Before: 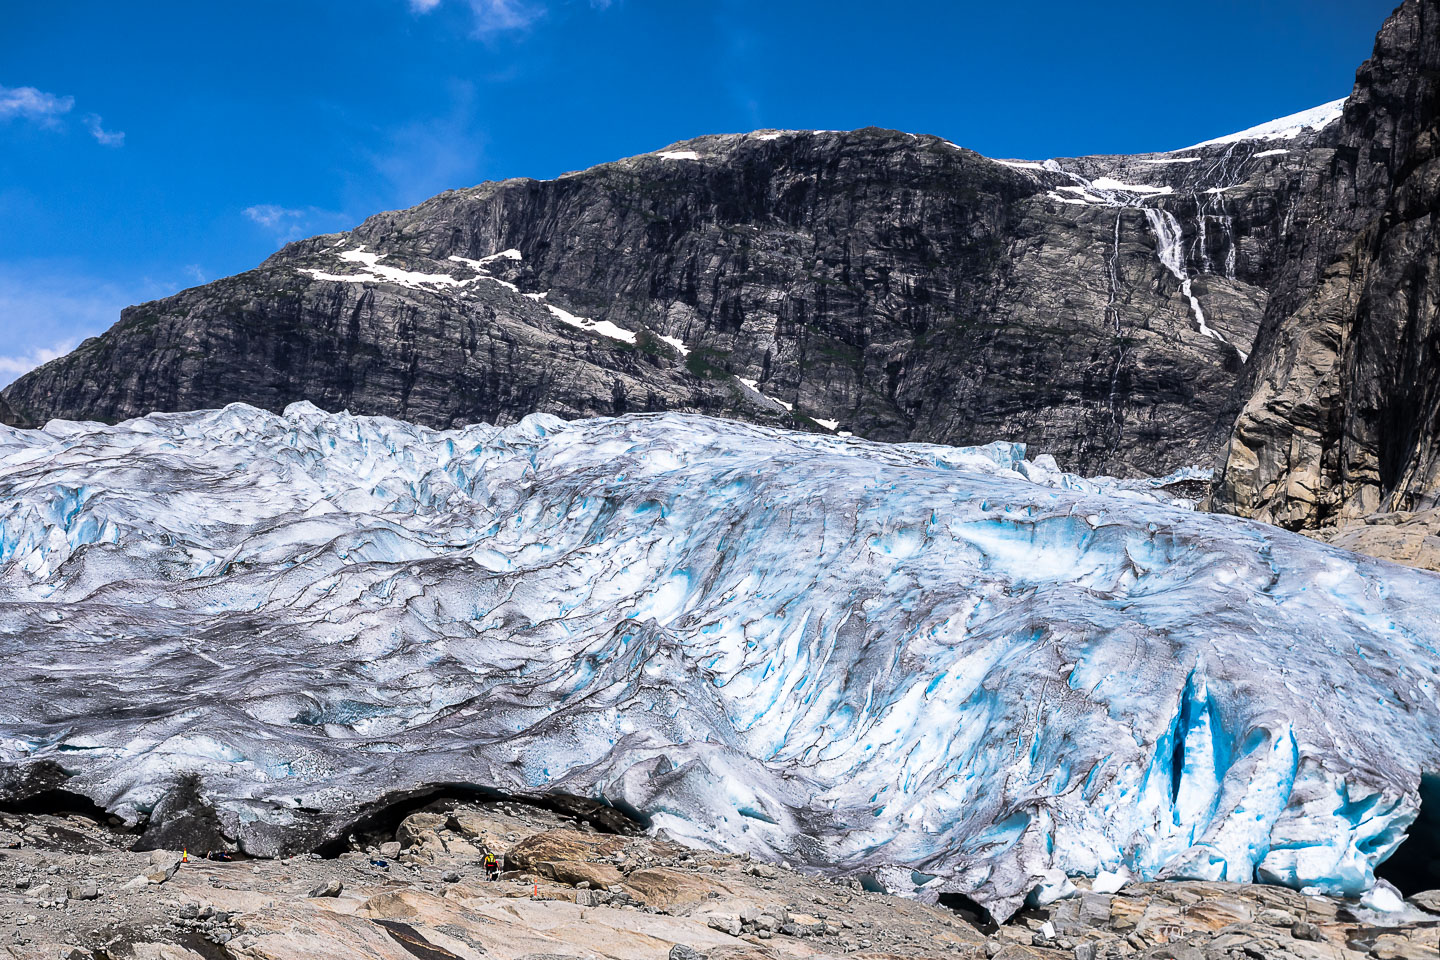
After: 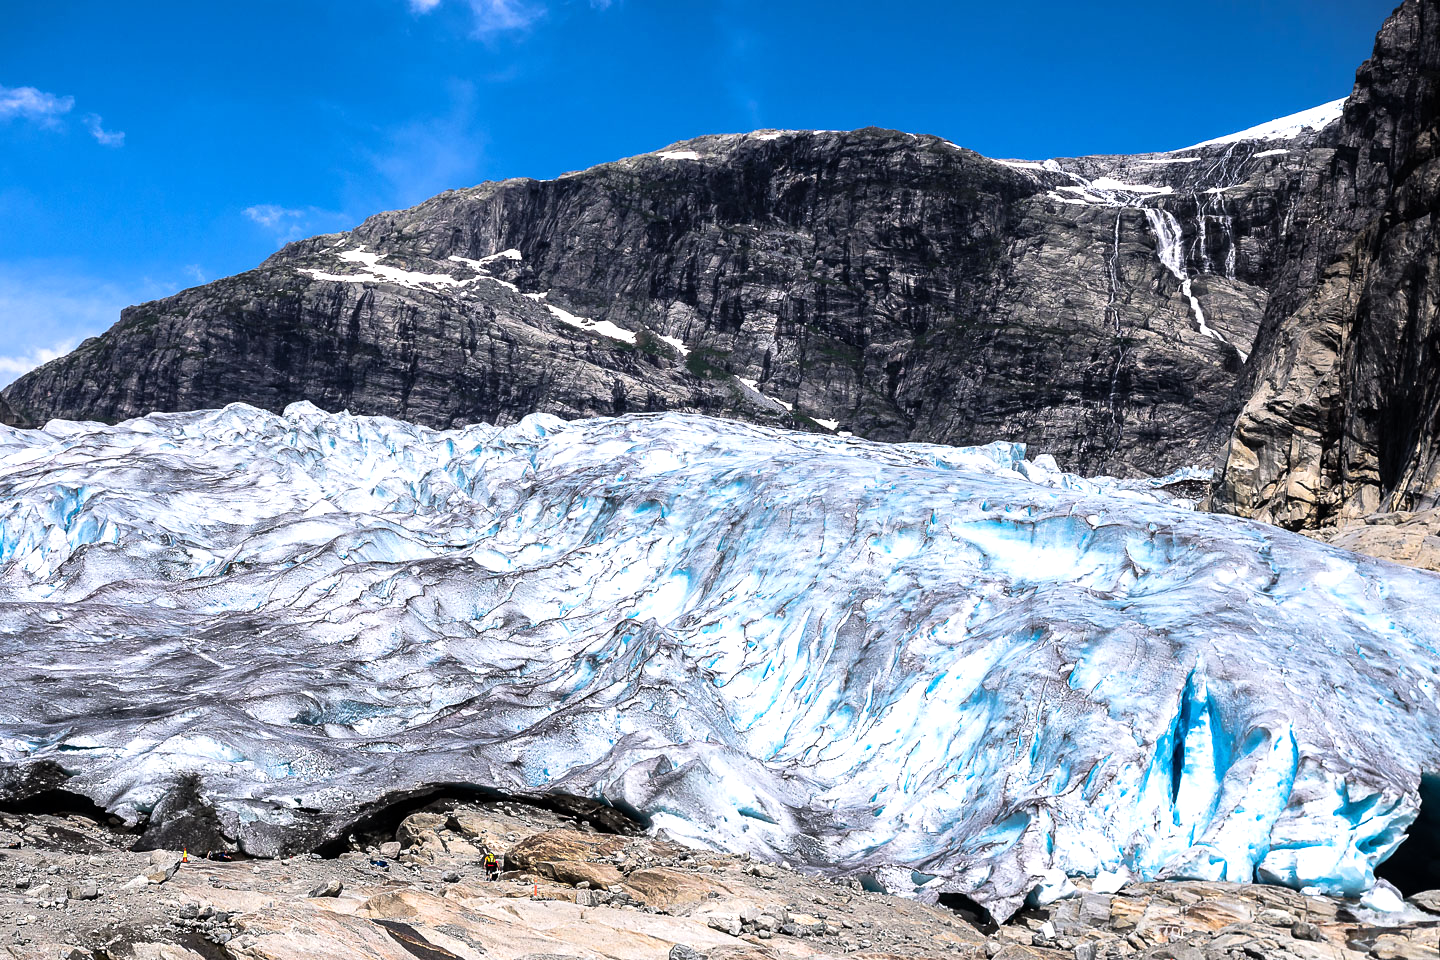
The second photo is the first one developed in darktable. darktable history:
tone equalizer: -8 EV -0.394 EV, -7 EV -0.376 EV, -6 EV -0.304 EV, -5 EV -0.227 EV, -3 EV 0.234 EV, -2 EV 0.355 EV, -1 EV 0.379 EV, +0 EV 0.401 EV
